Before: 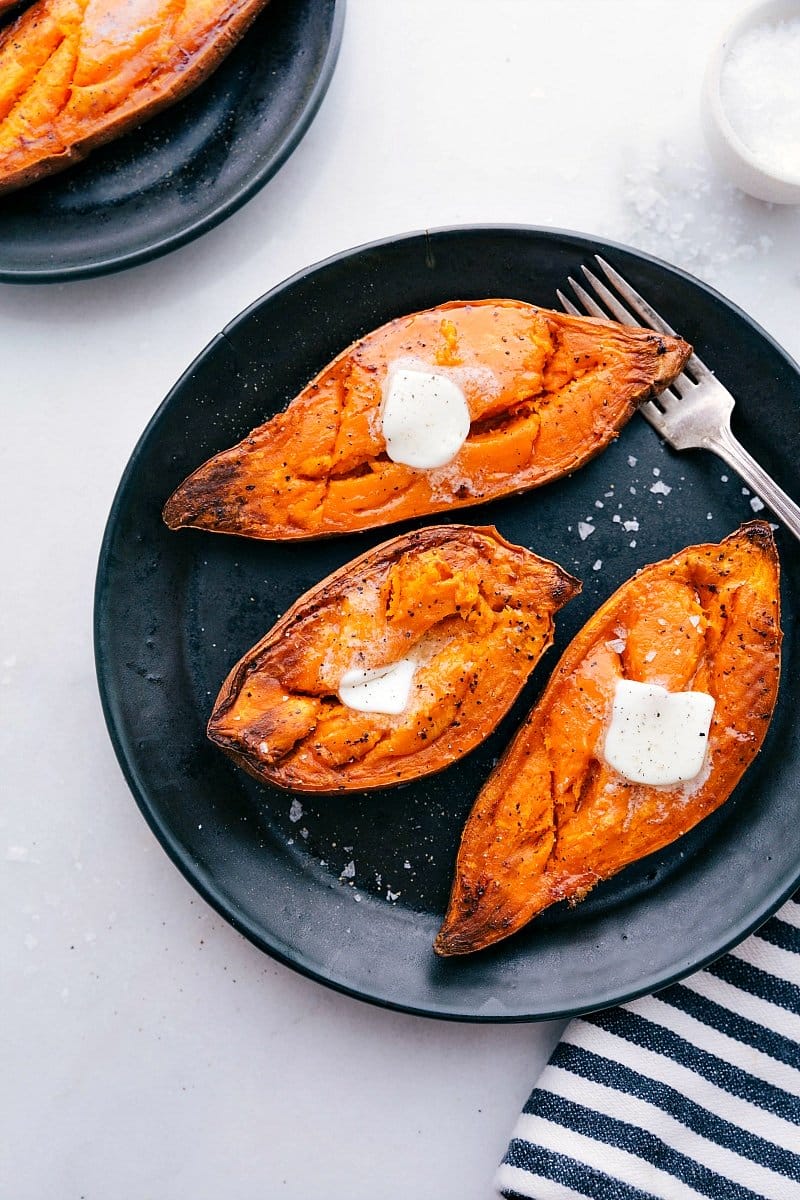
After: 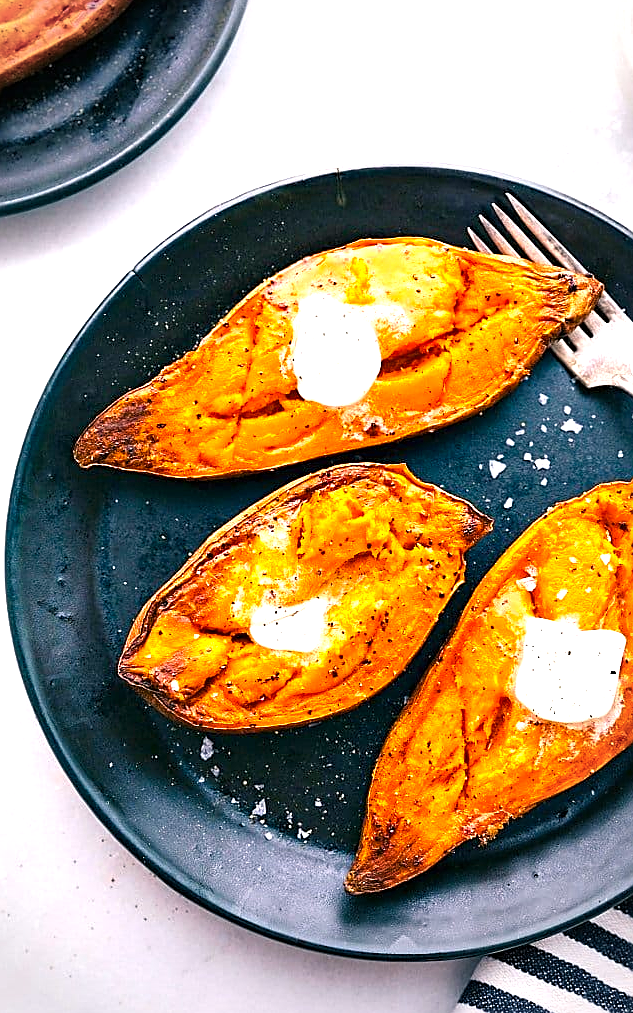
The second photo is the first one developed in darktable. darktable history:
crop: left 11.2%, top 5.178%, right 9.573%, bottom 10.328%
sharpen: on, module defaults
vignetting: fall-off start 63.68%, brightness -0.459, saturation -0.304, width/height ratio 0.889, unbound false
exposure: black level correction 0, exposure 0.697 EV, compensate highlight preservation false
color balance rgb: highlights gain › chroma 1.386%, highlights gain › hue 50.54°, linear chroma grading › global chroma 8.895%, perceptual saturation grading › global saturation 19.949%, perceptual brilliance grading › global brilliance 10.8%, global vibrance 20%
